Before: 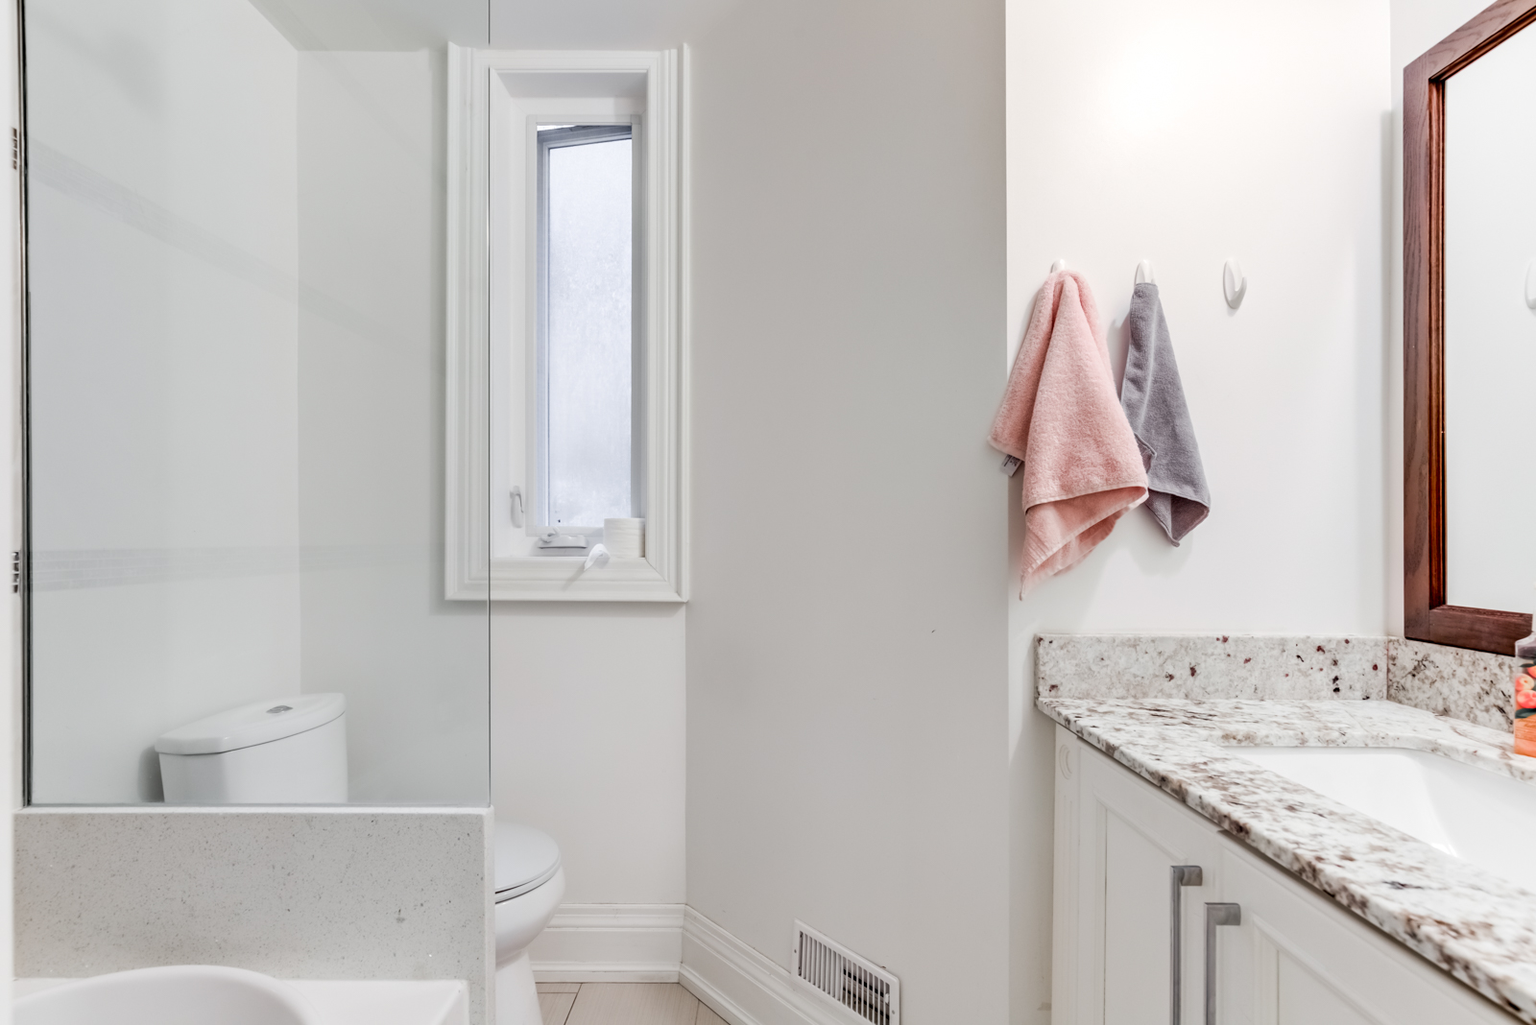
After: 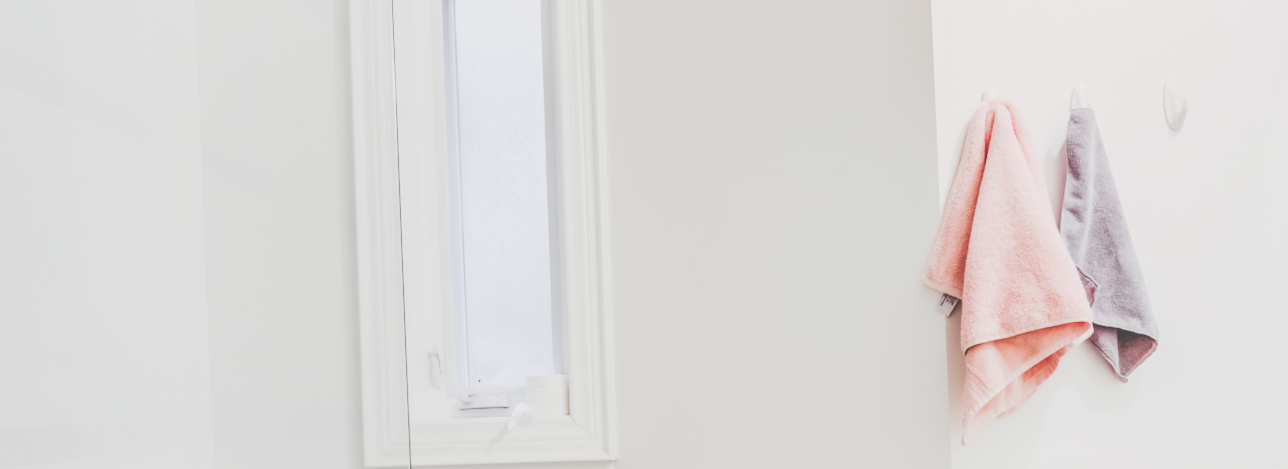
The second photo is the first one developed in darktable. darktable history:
tone curve: curves: ch0 [(0, 0) (0.003, 0.319) (0.011, 0.319) (0.025, 0.319) (0.044, 0.323) (0.069, 0.324) (0.1, 0.328) (0.136, 0.329) (0.177, 0.337) (0.224, 0.351) (0.277, 0.373) (0.335, 0.413) (0.399, 0.458) (0.468, 0.533) (0.543, 0.617) (0.623, 0.71) (0.709, 0.783) (0.801, 0.849) (0.898, 0.911) (1, 1)], preserve colors none
local contrast: on, module defaults
filmic rgb: black relative exposure -7.65 EV, white relative exposure 4.56 EV, hardness 3.61
rotate and perspective: rotation -2.22°, lens shift (horizontal) -0.022, automatic cropping off
crop: left 7.036%, top 18.398%, right 14.379%, bottom 40.043%
exposure: exposure 1 EV, compensate highlight preservation false
contrast brightness saturation: contrast -0.1, brightness 0.05, saturation 0.08
